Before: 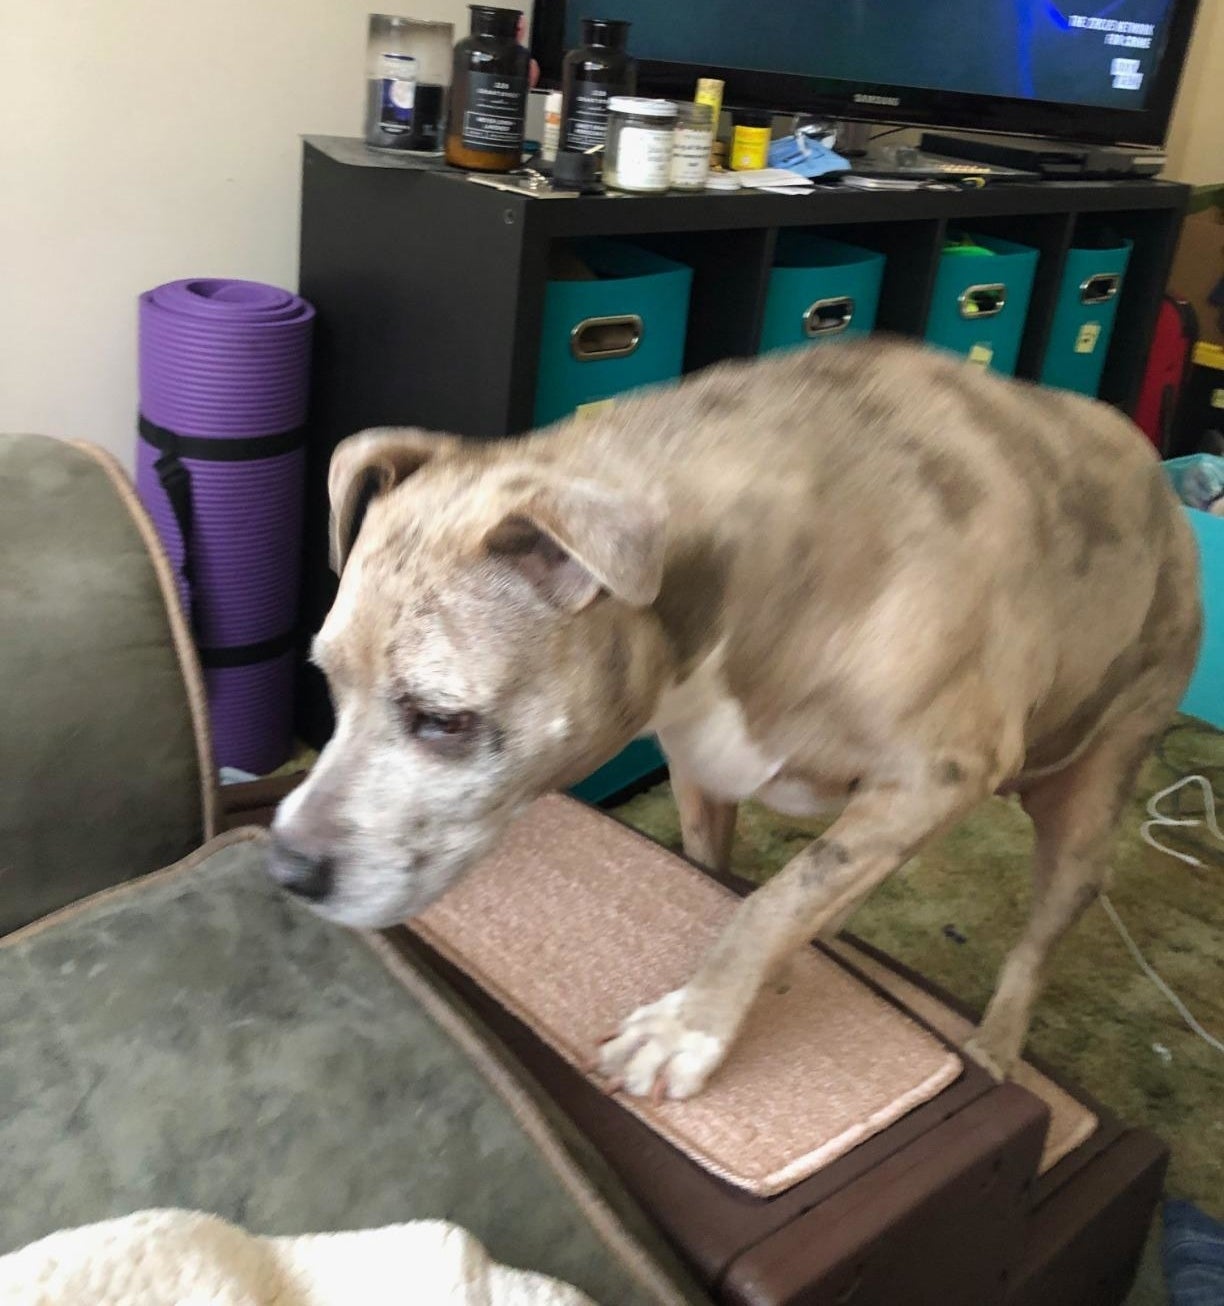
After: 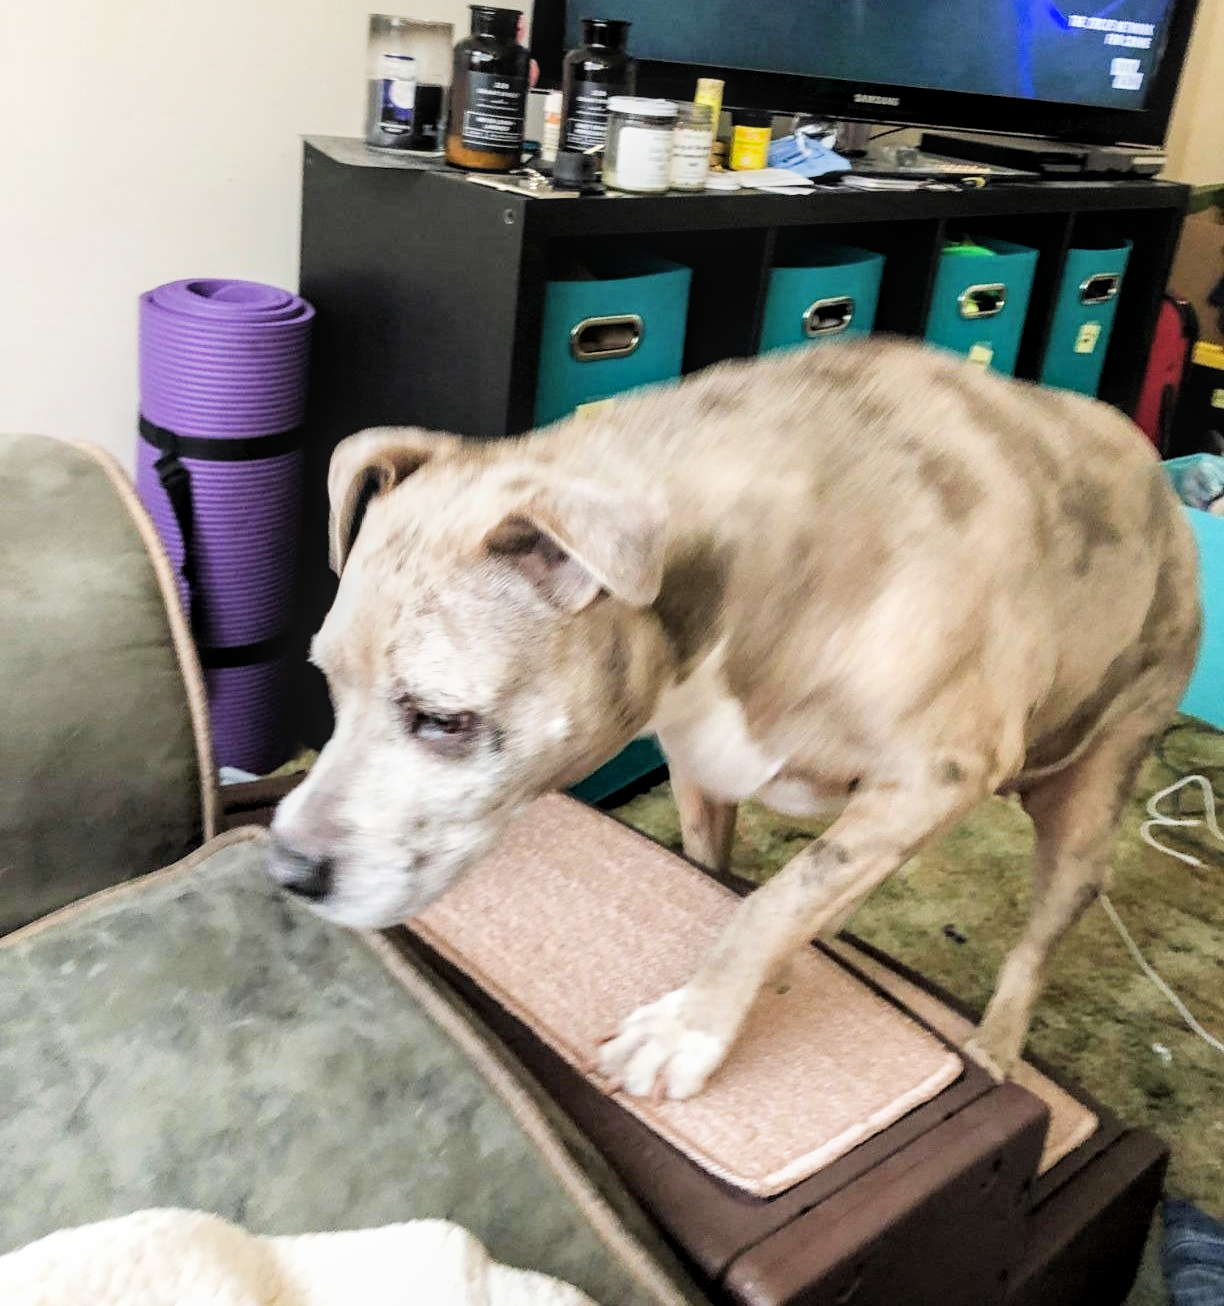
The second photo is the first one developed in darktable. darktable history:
filmic rgb: black relative exposure -5.12 EV, white relative exposure 3.98 EV, hardness 2.89, contrast 1.199, highlights saturation mix -31.19%, iterations of high-quality reconstruction 0
local contrast: on, module defaults
exposure: black level correction 0, exposure 1 EV, compensate exposure bias true, compensate highlight preservation false
